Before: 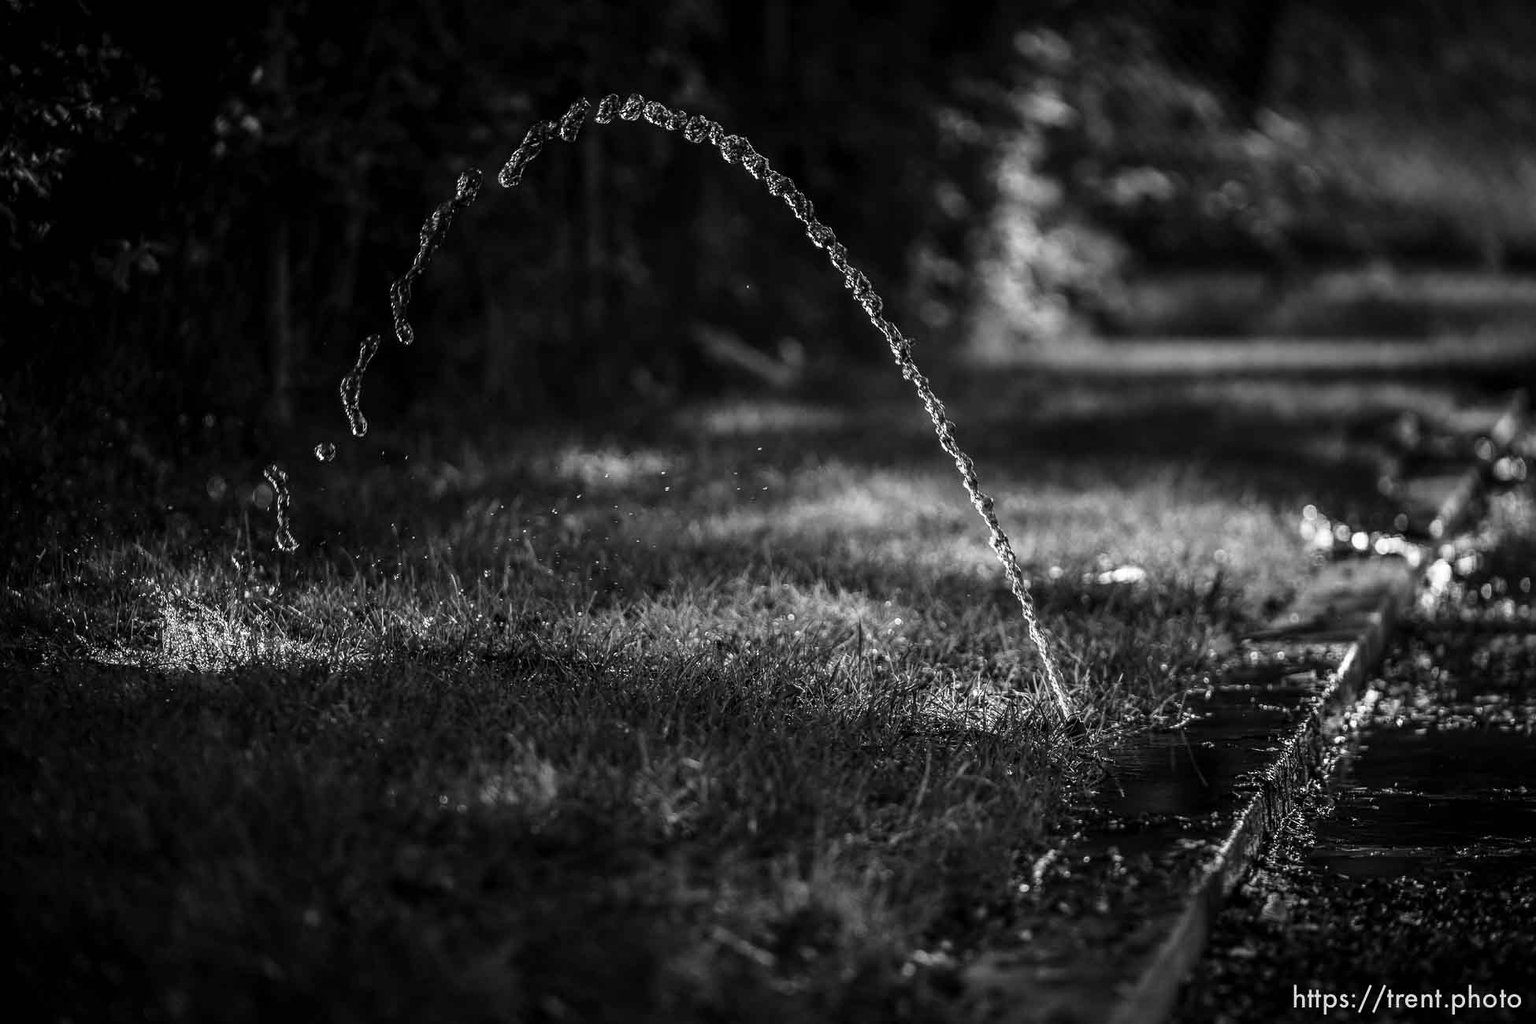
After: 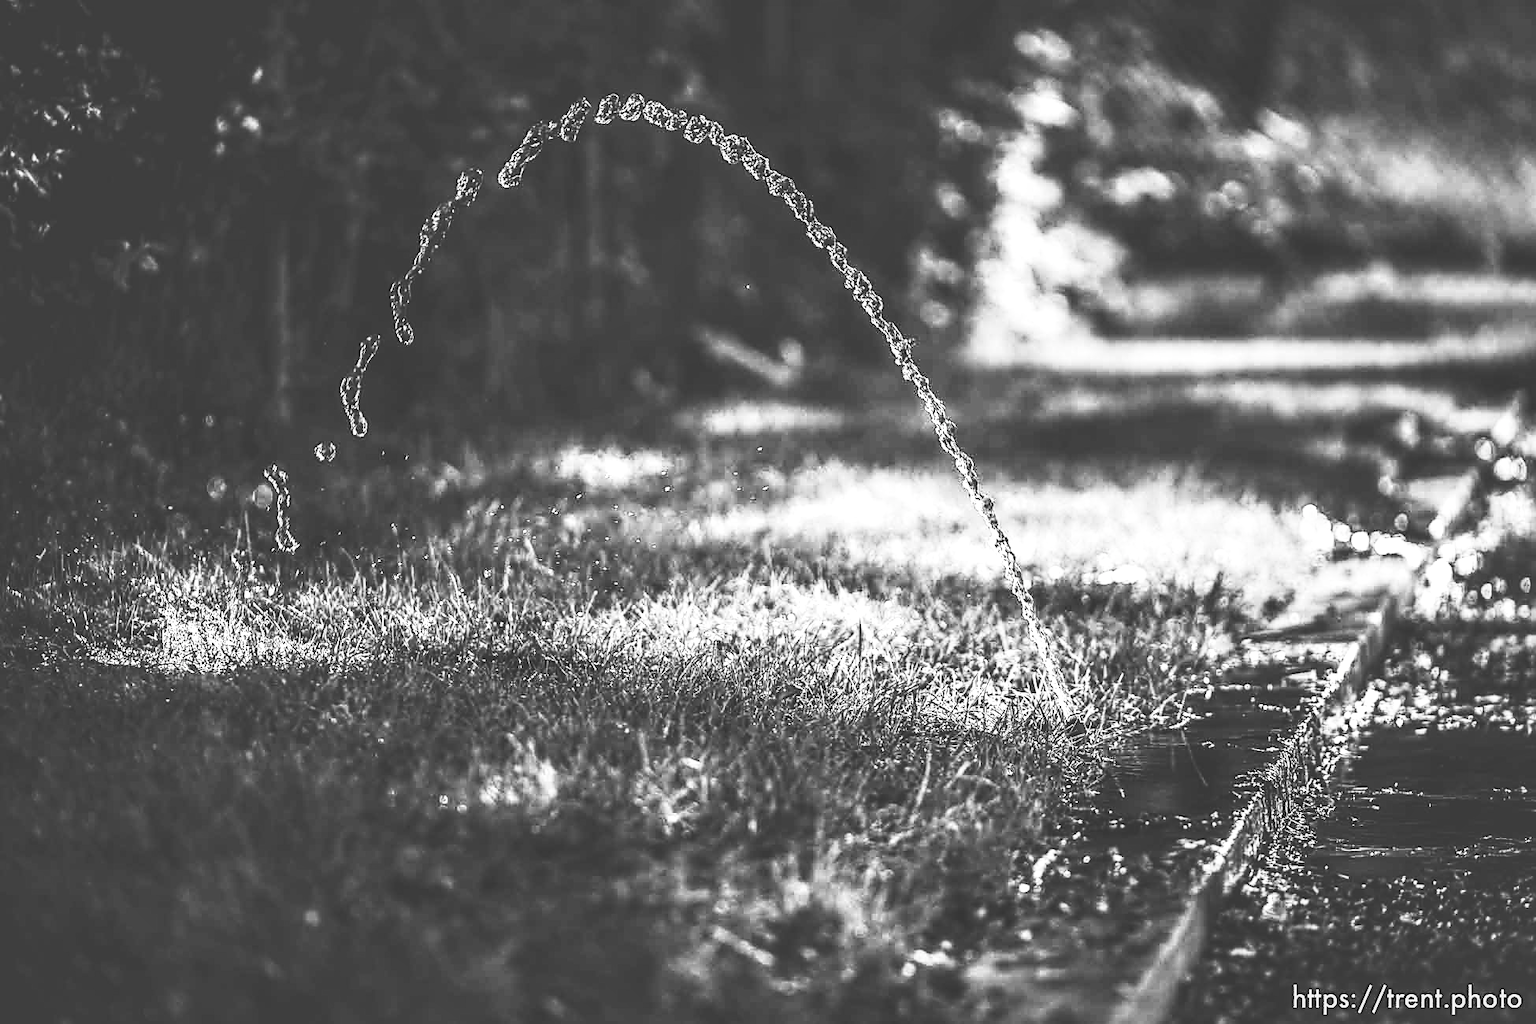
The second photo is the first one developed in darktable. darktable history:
shadows and highlights: shadows 35.01, highlights -34.91, soften with gaussian
exposure: black level correction -0.042, exposure 0.063 EV, compensate highlight preservation false
sharpen: on, module defaults
local contrast: on, module defaults
contrast brightness saturation: contrast 0.391, brightness 0.111
base curve: curves: ch0 [(0, 0) (0.007, 0.004) (0.027, 0.03) (0.046, 0.07) (0.207, 0.54) (0.442, 0.872) (0.673, 0.972) (1, 1)], preserve colors none
